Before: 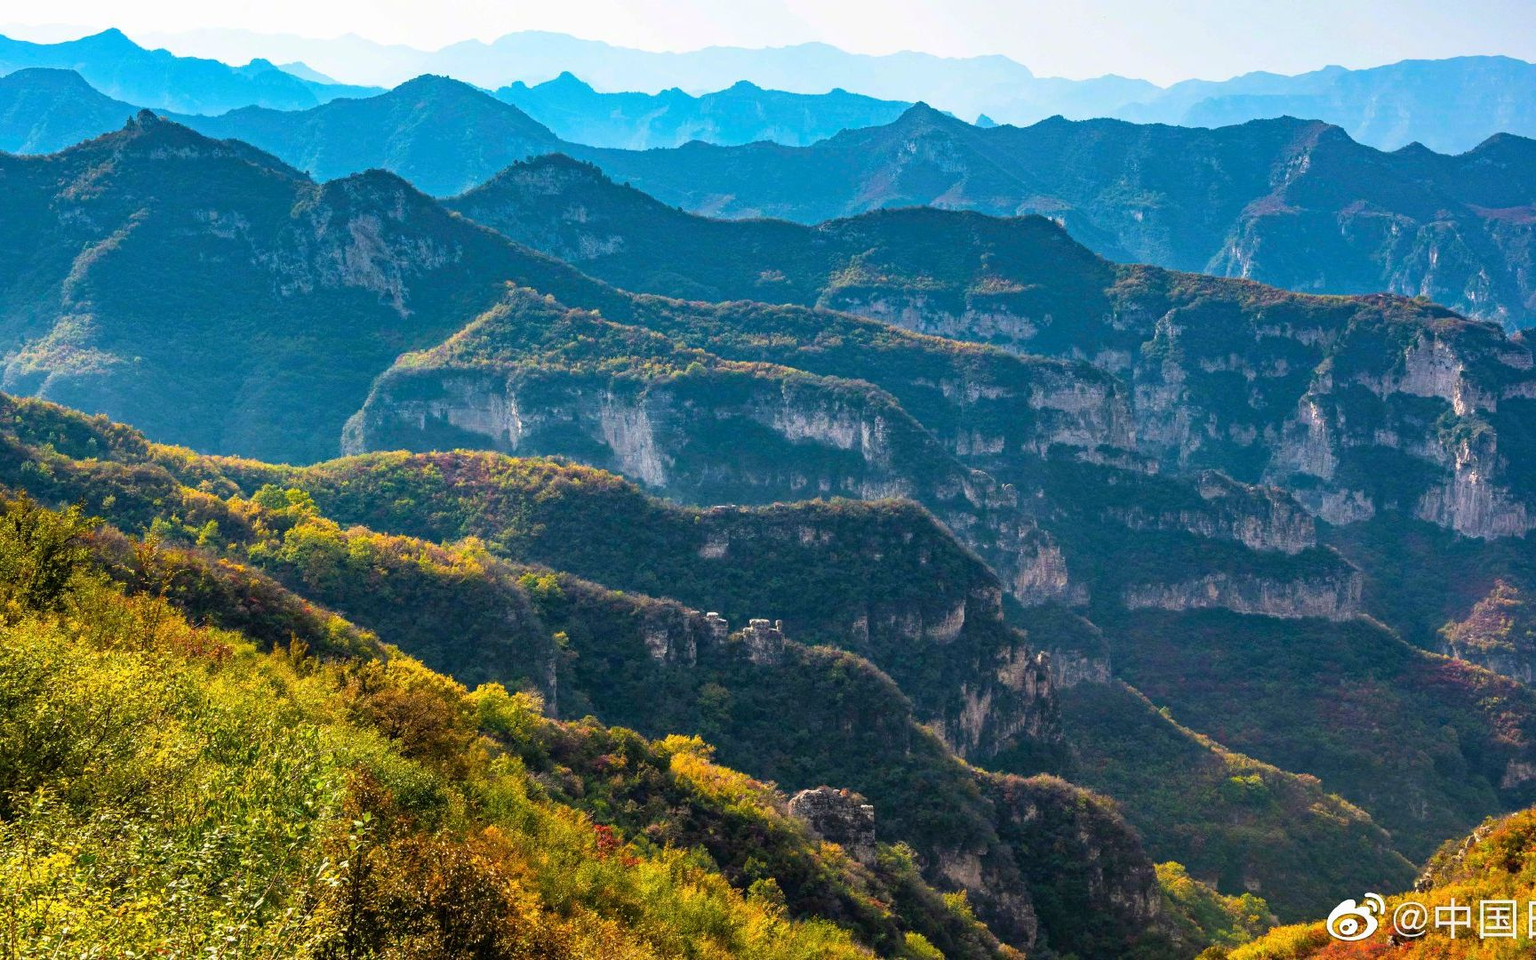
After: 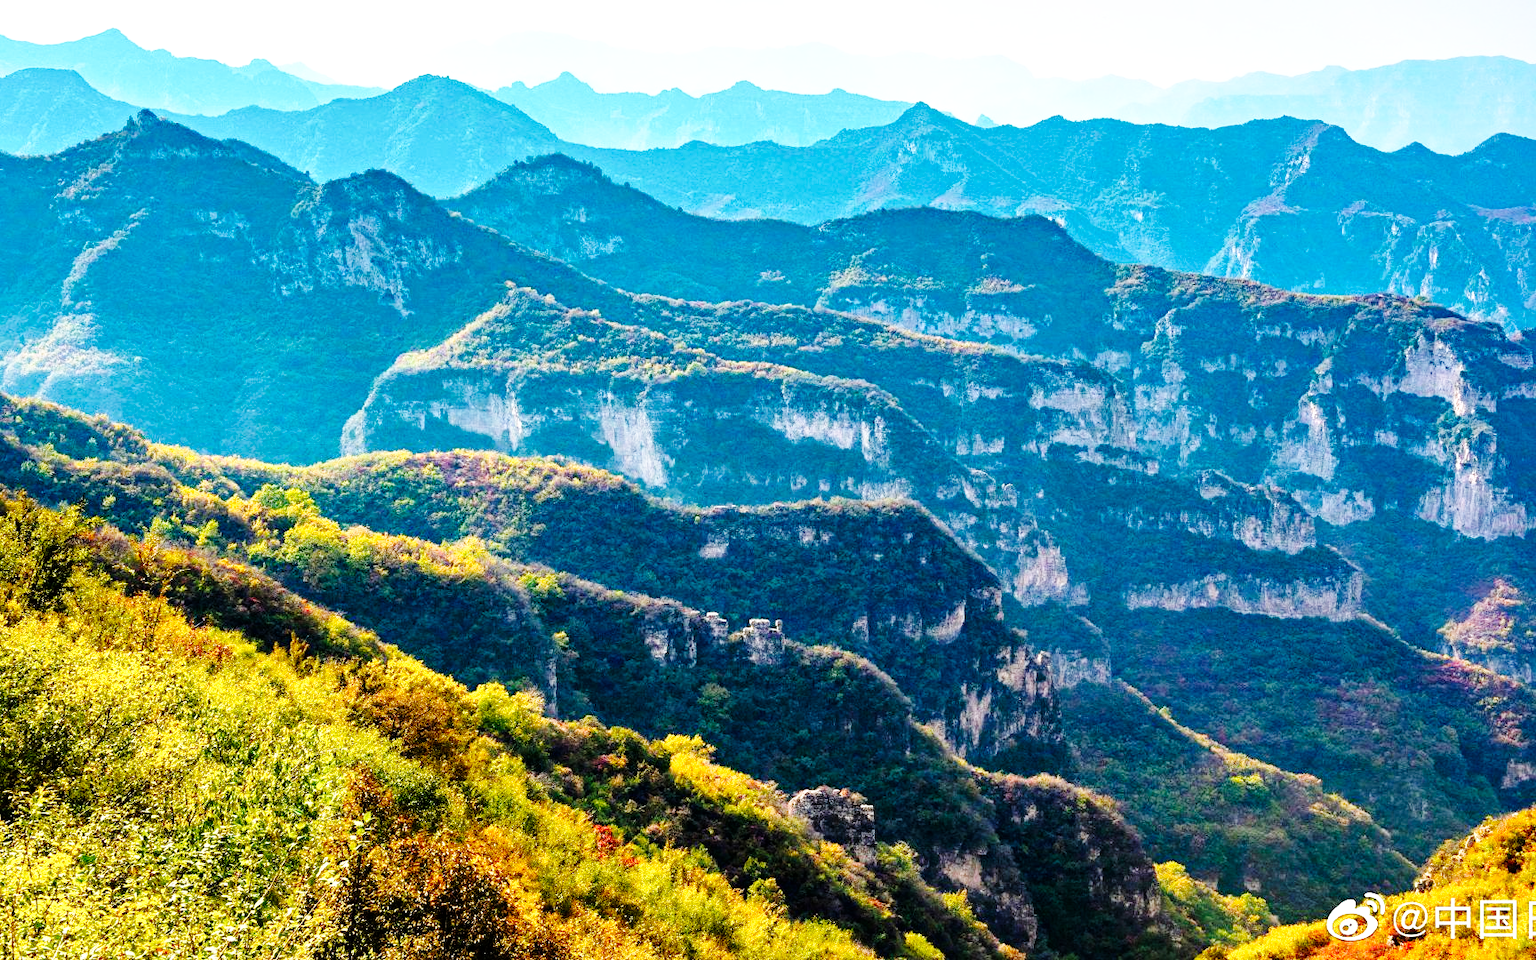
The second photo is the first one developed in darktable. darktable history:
base curve: curves: ch0 [(0, 0) (0, 0) (0.002, 0.001) (0.008, 0.003) (0.019, 0.011) (0.037, 0.037) (0.064, 0.11) (0.102, 0.232) (0.152, 0.379) (0.216, 0.524) (0.296, 0.665) (0.394, 0.789) (0.512, 0.881) (0.651, 0.945) (0.813, 0.986) (1, 1)], preserve colors none
local contrast: mode bilateral grid, contrast 21, coarseness 49, detail 120%, midtone range 0.2
exposure: compensate exposure bias true, compensate highlight preservation false
